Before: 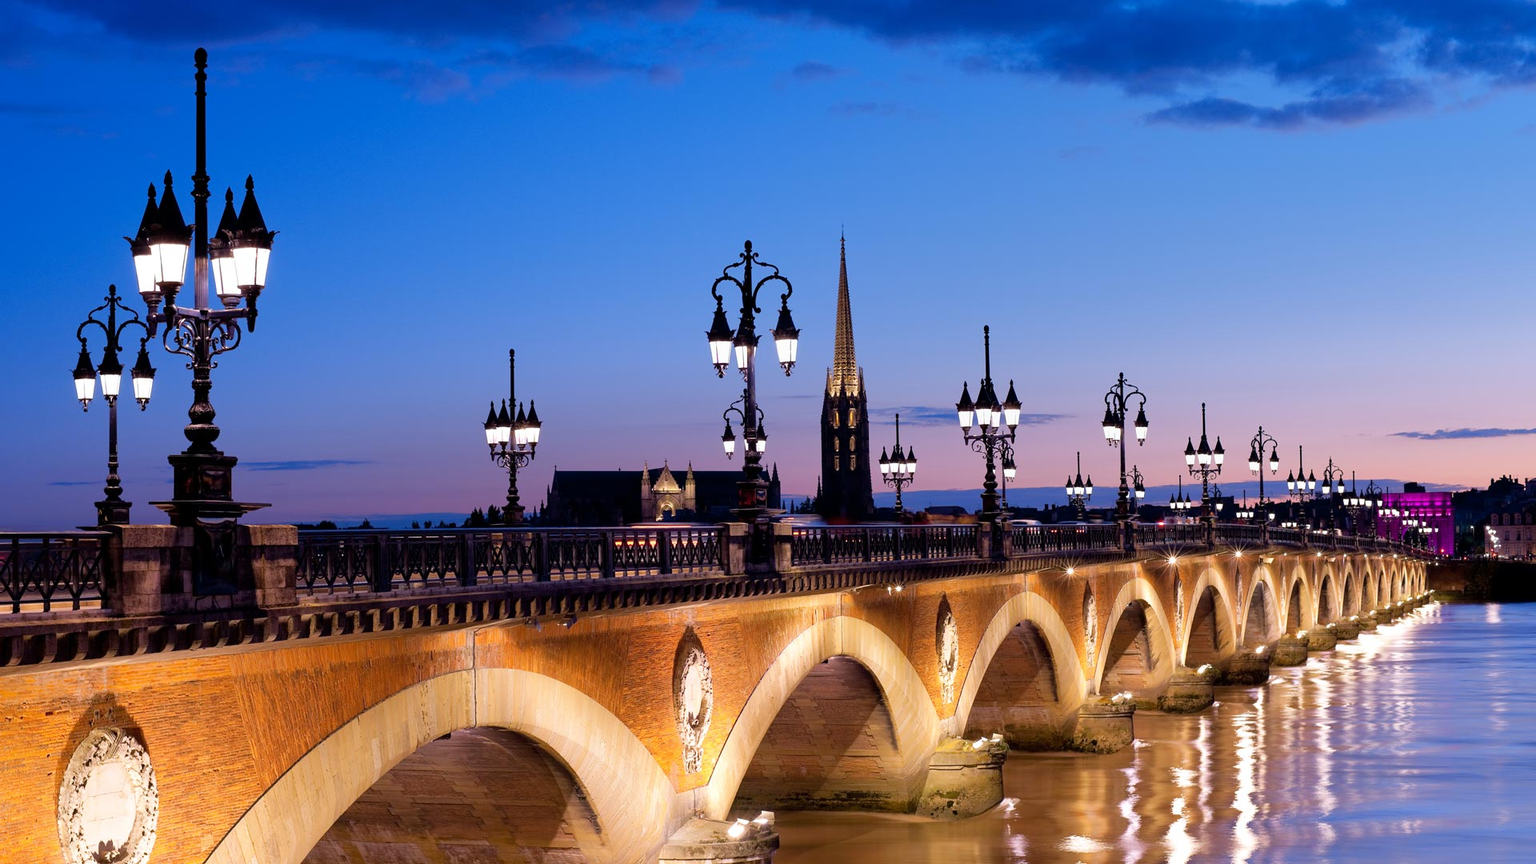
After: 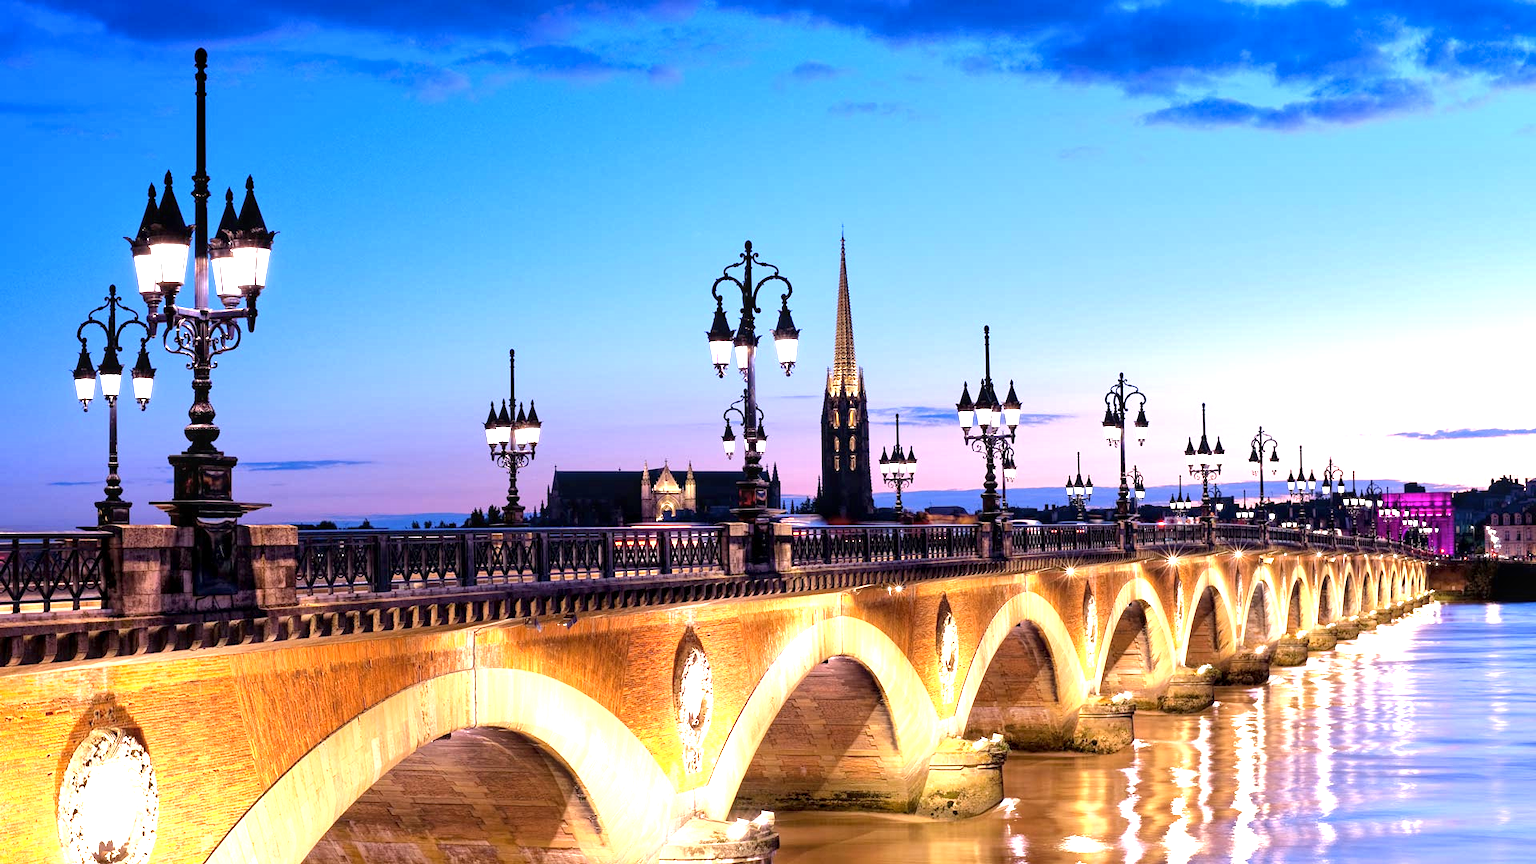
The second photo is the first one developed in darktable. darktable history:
local contrast: highlights 99%, shadows 88%, detail 160%, midtone range 0.2
exposure: exposure 1.21 EV, compensate highlight preservation false
